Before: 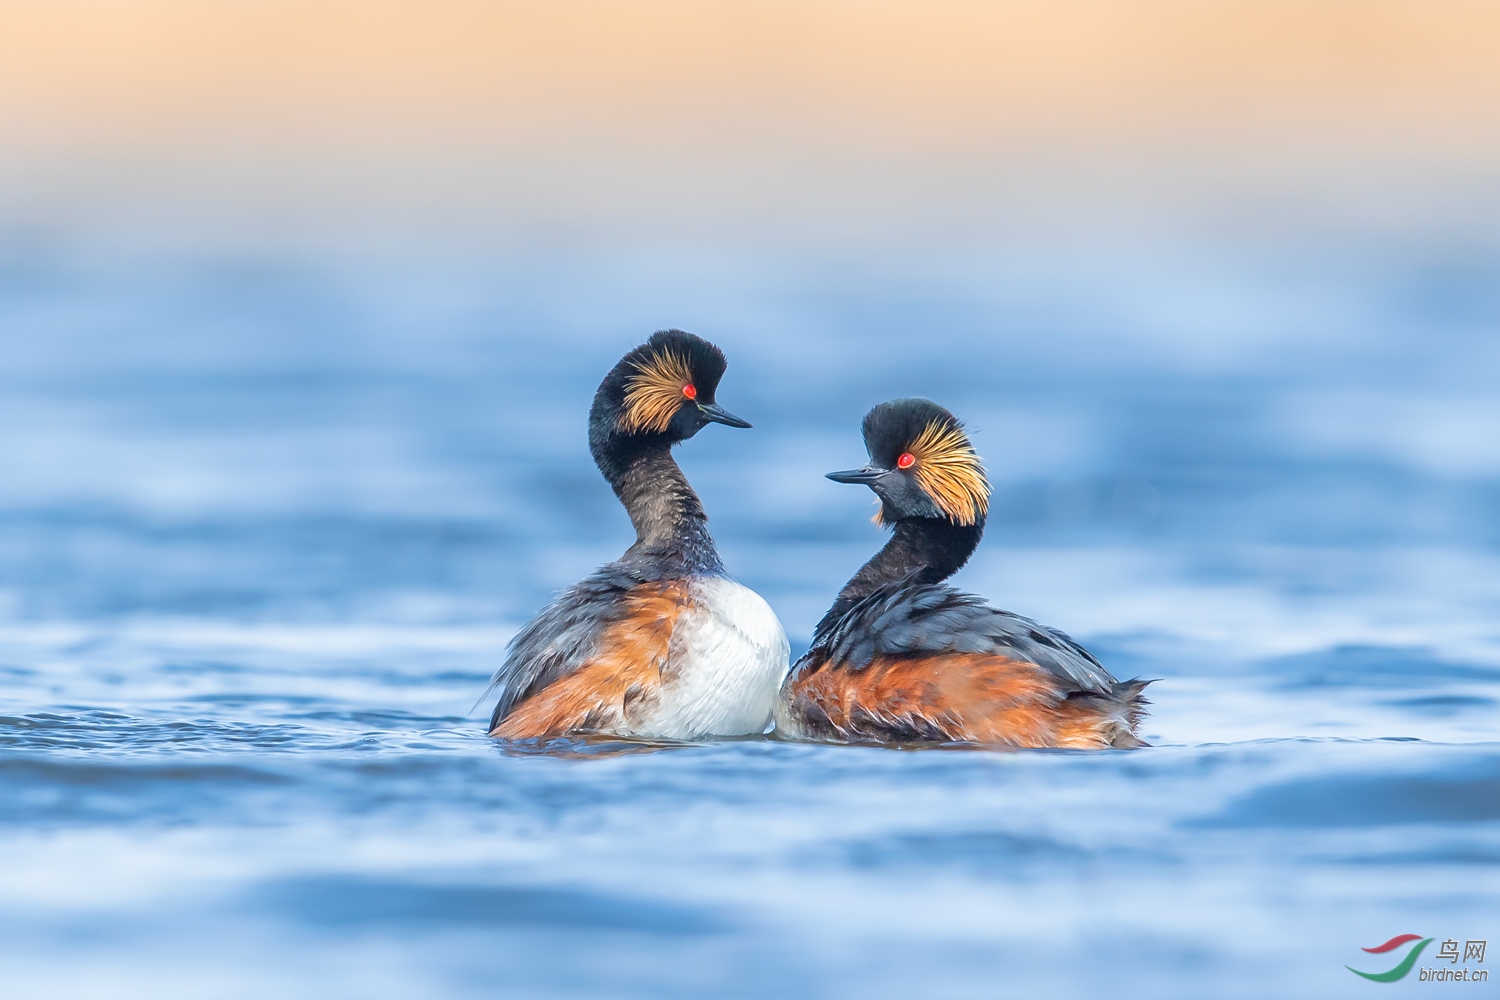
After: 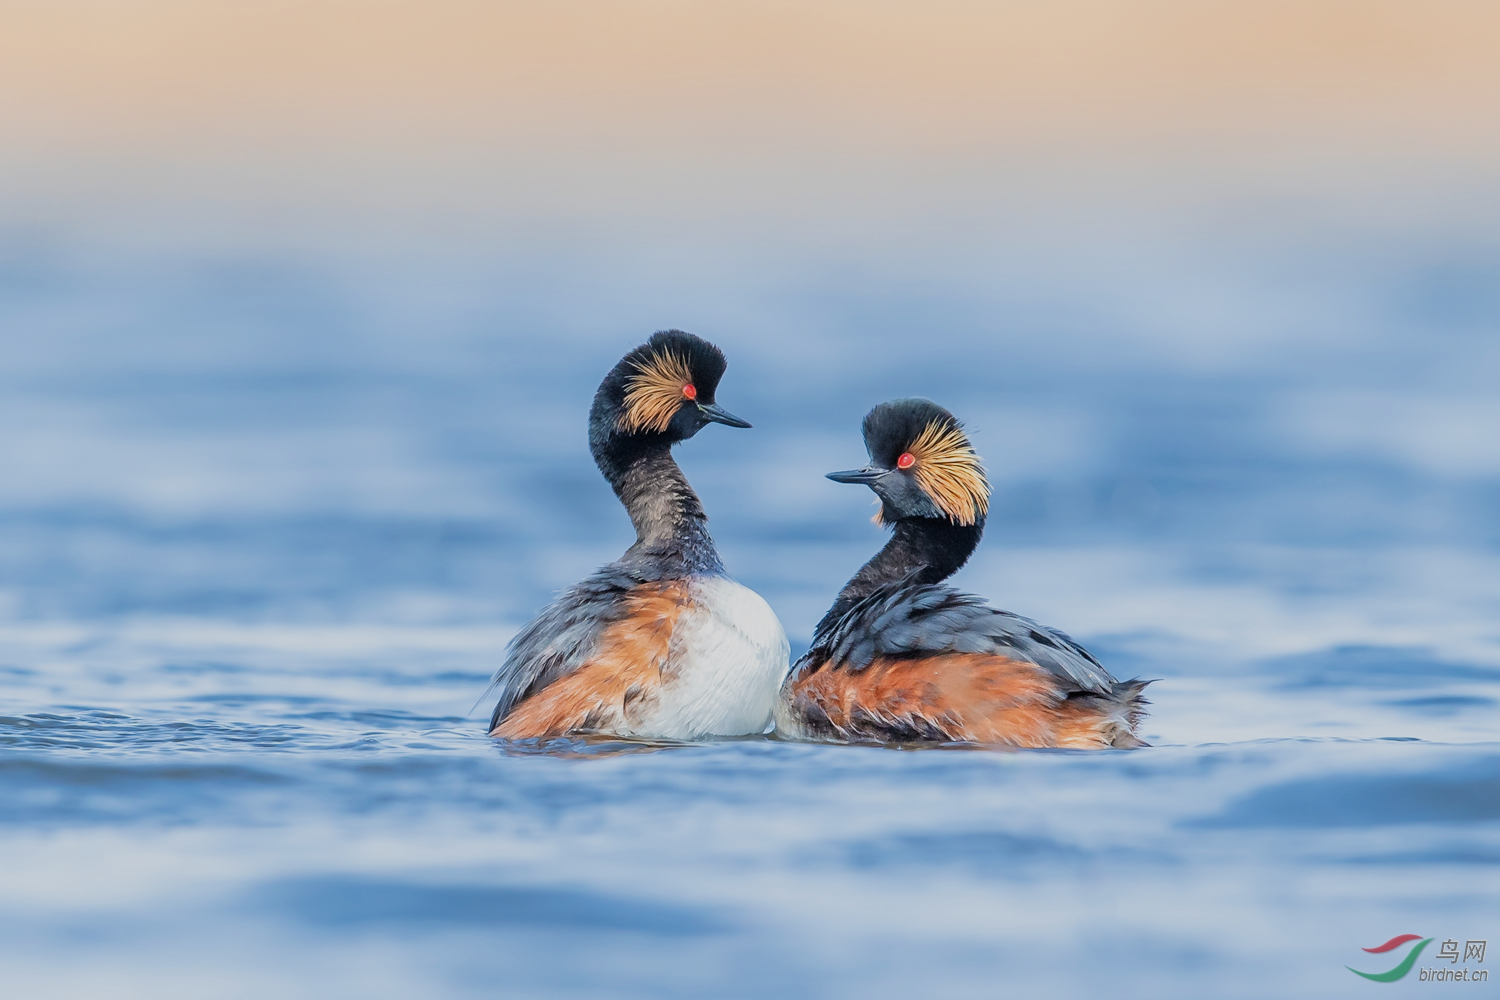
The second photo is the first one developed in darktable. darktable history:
filmic rgb: black relative exposure -7.65 EV, white relative exposure 4.56 EV, threshold 2.97 EV, hardness 3.61, contrast 1.059, add noise in highlights 0, color science v3 (2019), use custom middle-gray values true, contrast in highlights soft, enable highlight reconstruction true
